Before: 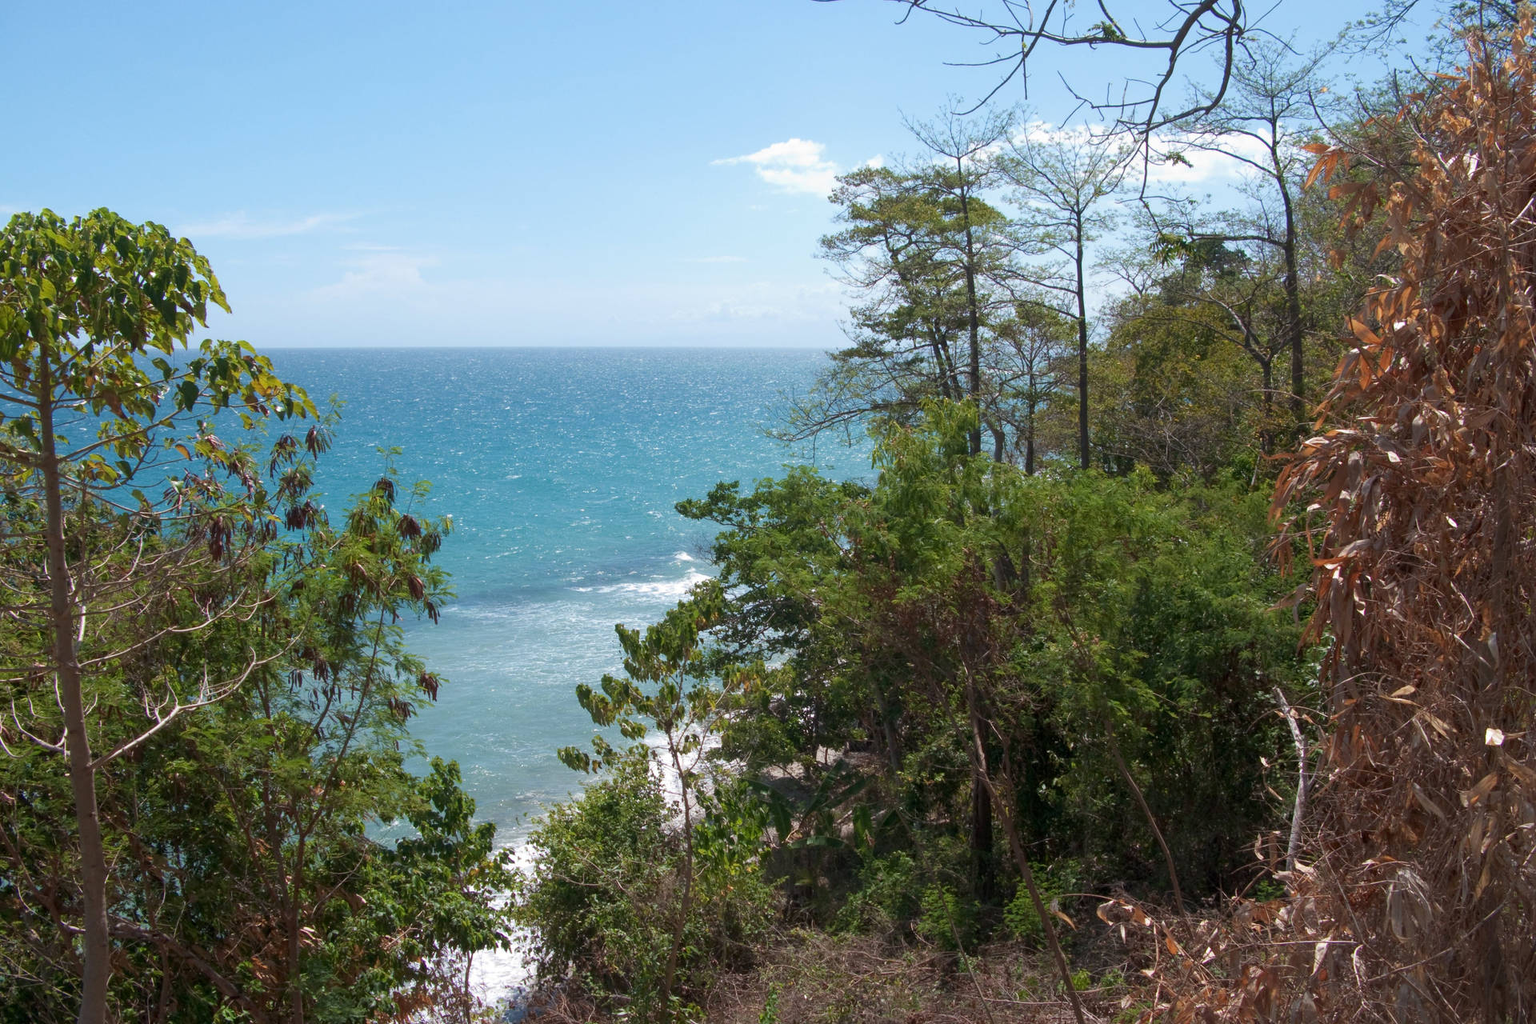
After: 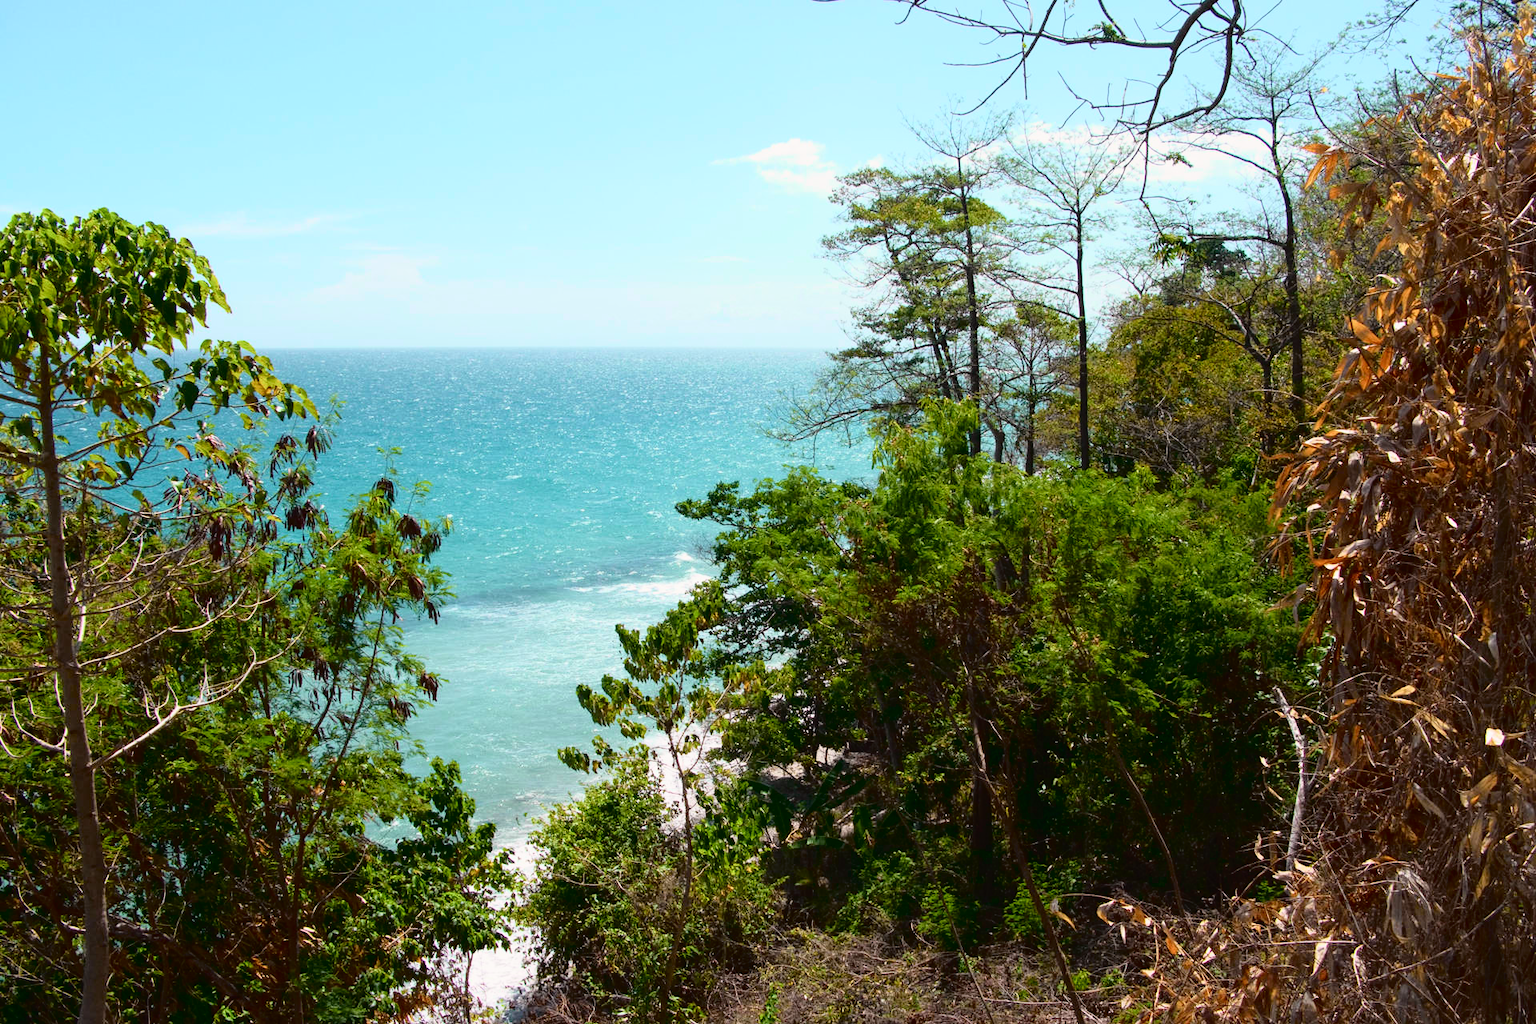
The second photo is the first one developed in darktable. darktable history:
tone curve: curves: ch0 [(0, 0.022) (0.177, 0.086) (0.392, 0.438) (0.704, 0.844) (0.858, 0.938) (1, 0.981)]; ch1 [(0, 0) (0.402, 0.36) (0.476, 0.456) (0.498, 0.501) (0.518, 0.521) (0.58, 0.598) (0.619, 0.65) (0.692, 0.737) (1, 1)]; ch2 [(0, 0) (0.415, 0.438) (0.483, 0.499) (0.503, 0.507) (0.526, 0.537) (0.563, 0.624) (0.626, 0.714) (0.699, 0.753) (0.997, 0.858)], color space Lab, independent channels
